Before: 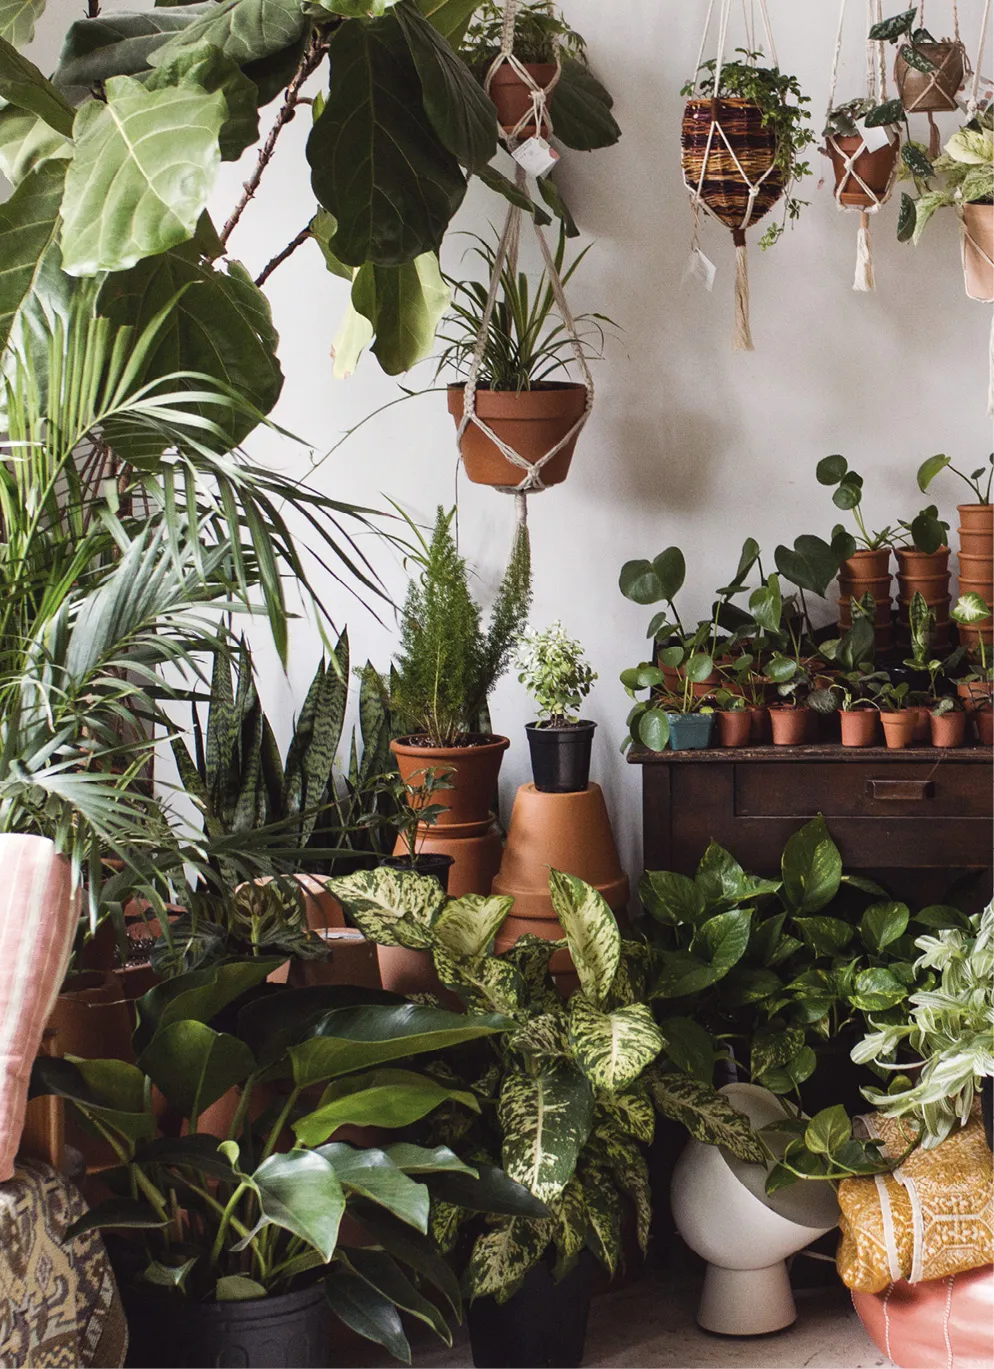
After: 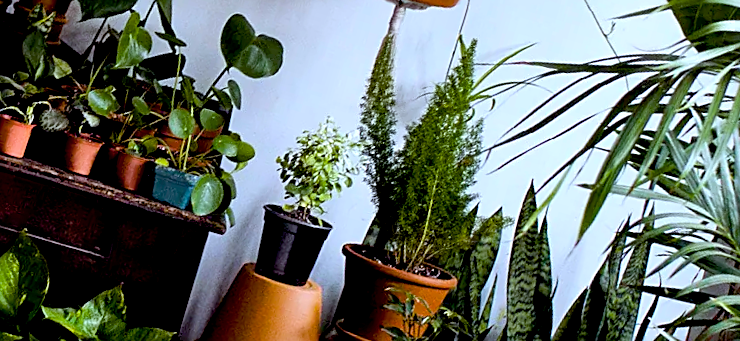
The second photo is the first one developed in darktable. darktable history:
sharpen: on, module defaults
exposure: black level correction 0.025, exposure 0.182 EV, compensate highlight preservation false
shadows and highlights: shadows 37.27, highlights -28.18, soften with gaussian
color balance rgb: linear chroma grading › global chroma 15%, perceptual saturation grading › global saturation 30%
white balance: red 0.924, blue 1.095
crop and rotate: angle 16.12°, top 30.835%, bottom 35.653%
